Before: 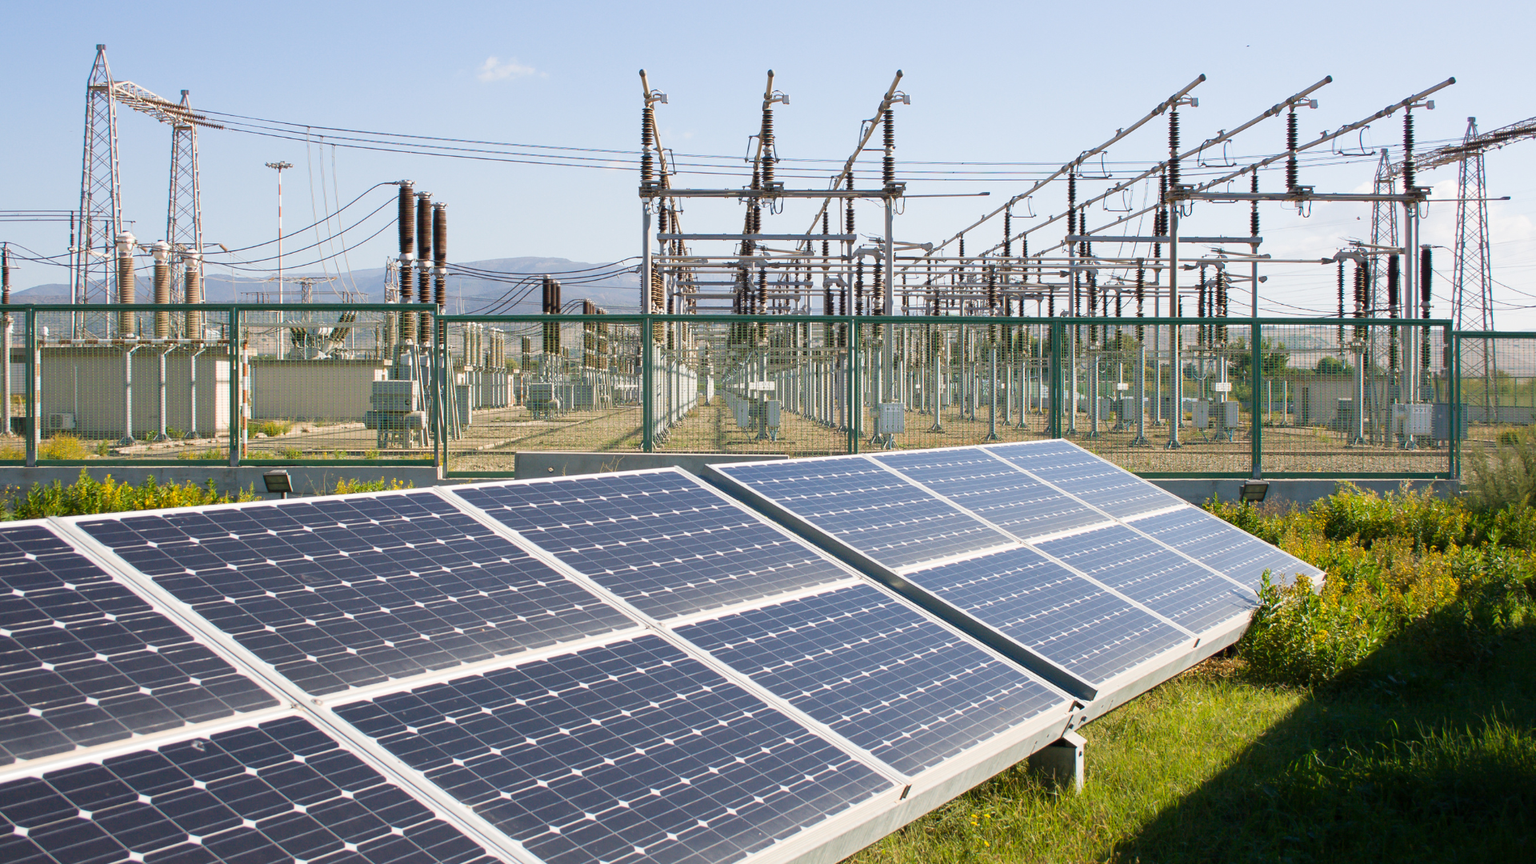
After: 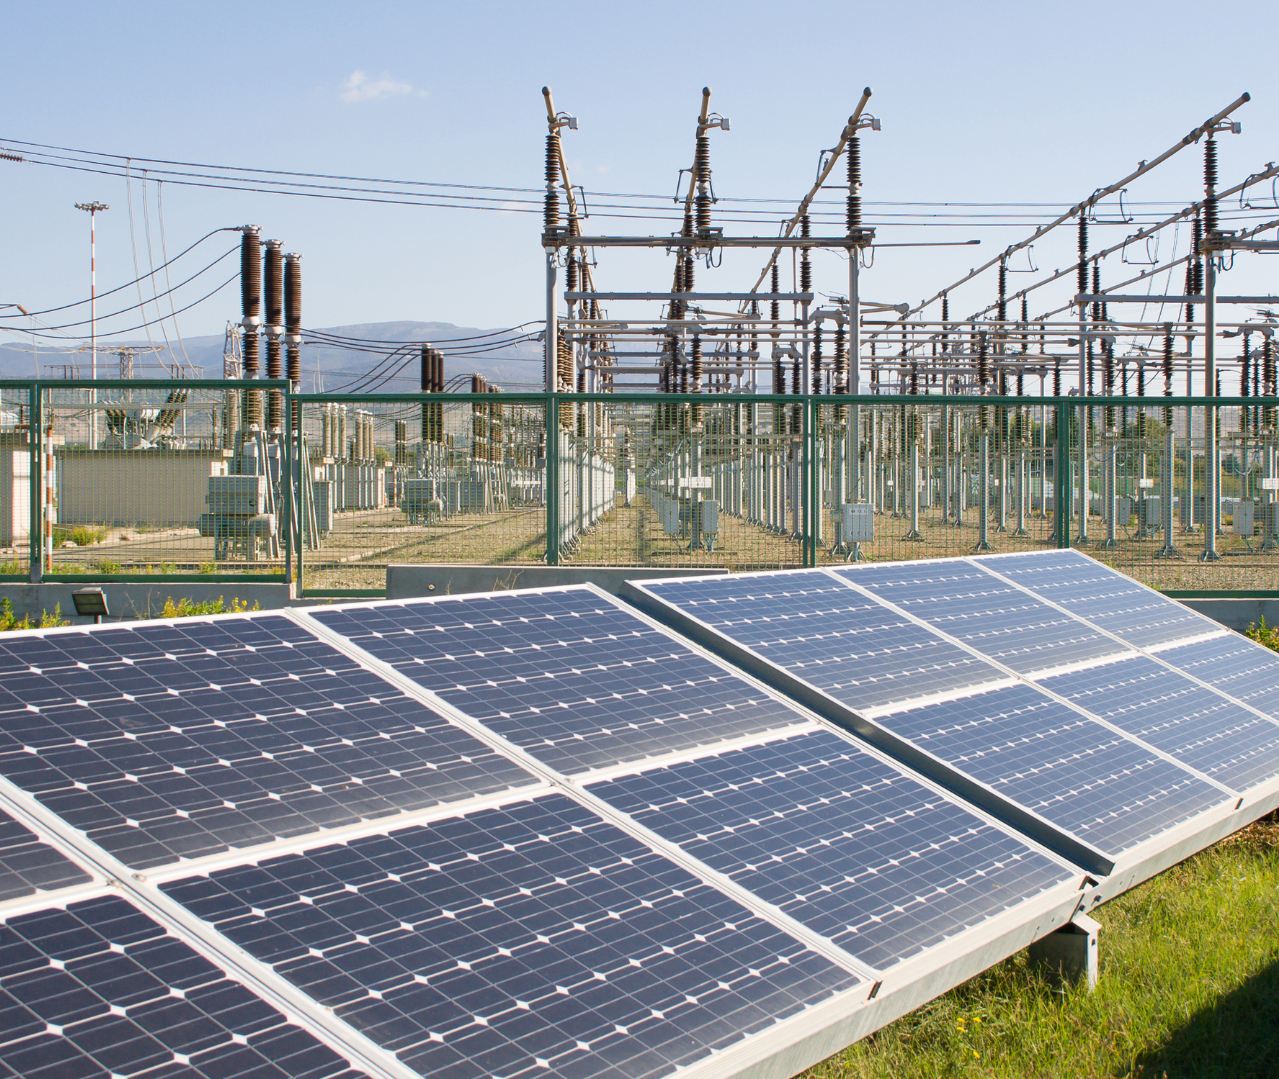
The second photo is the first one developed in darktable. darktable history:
crop and rotate: left 13.409%, right 19.924%
shadows and highlights: radius 125.46, shadows 30.51, highlights -30.51, low approximation 0.01, soften with gaussian
